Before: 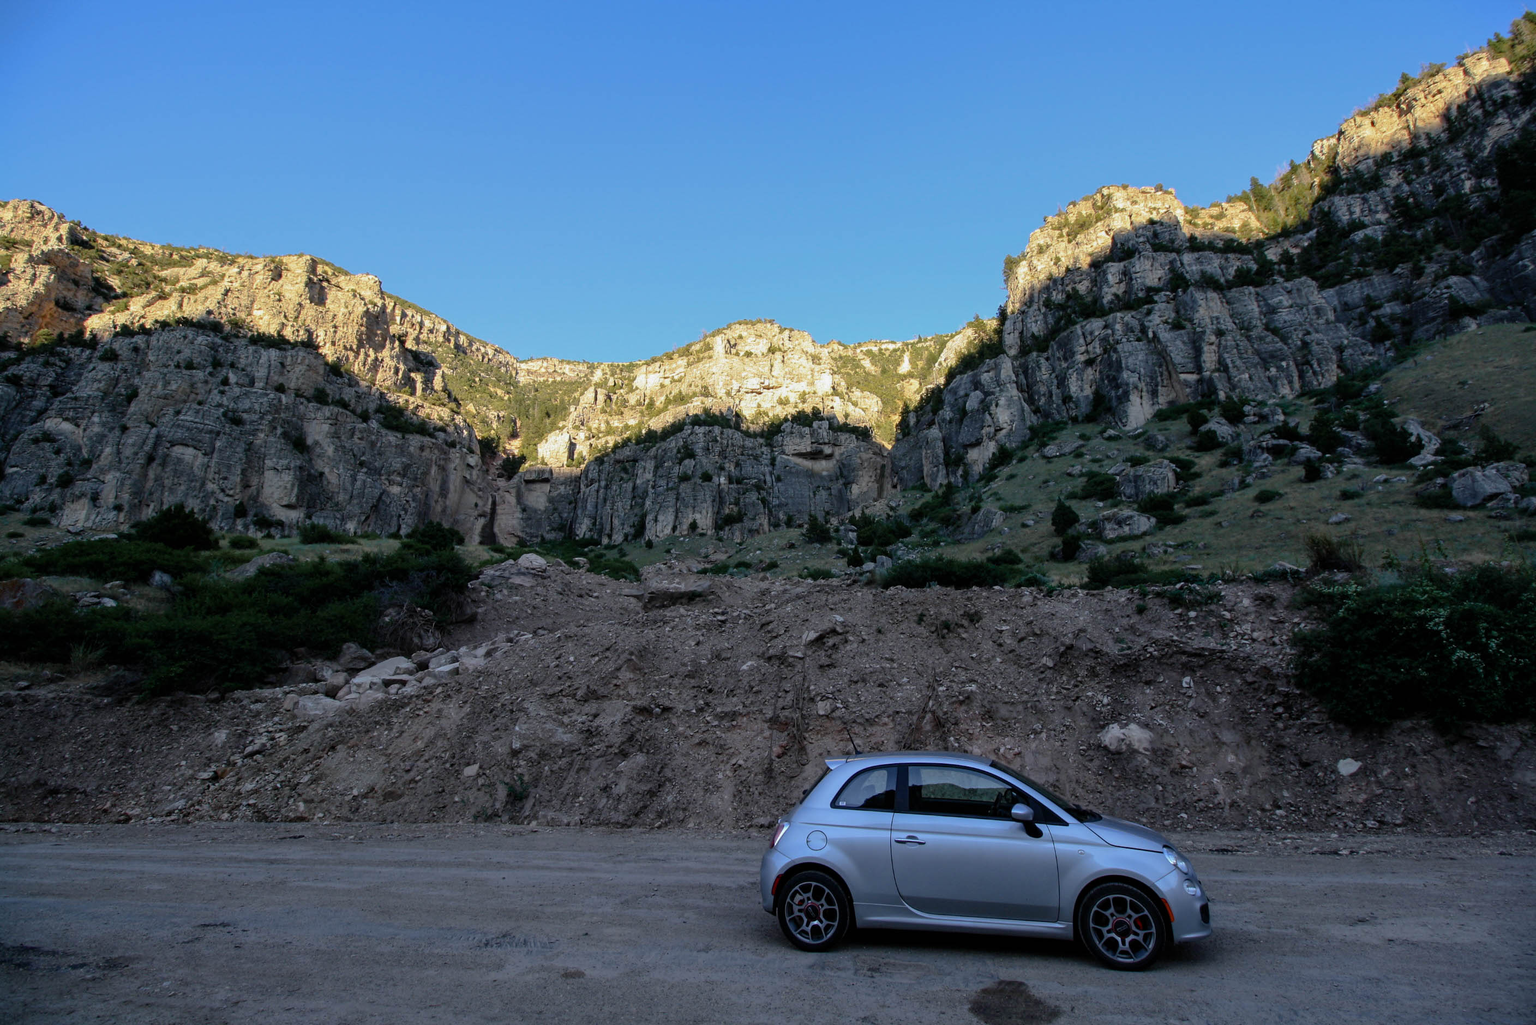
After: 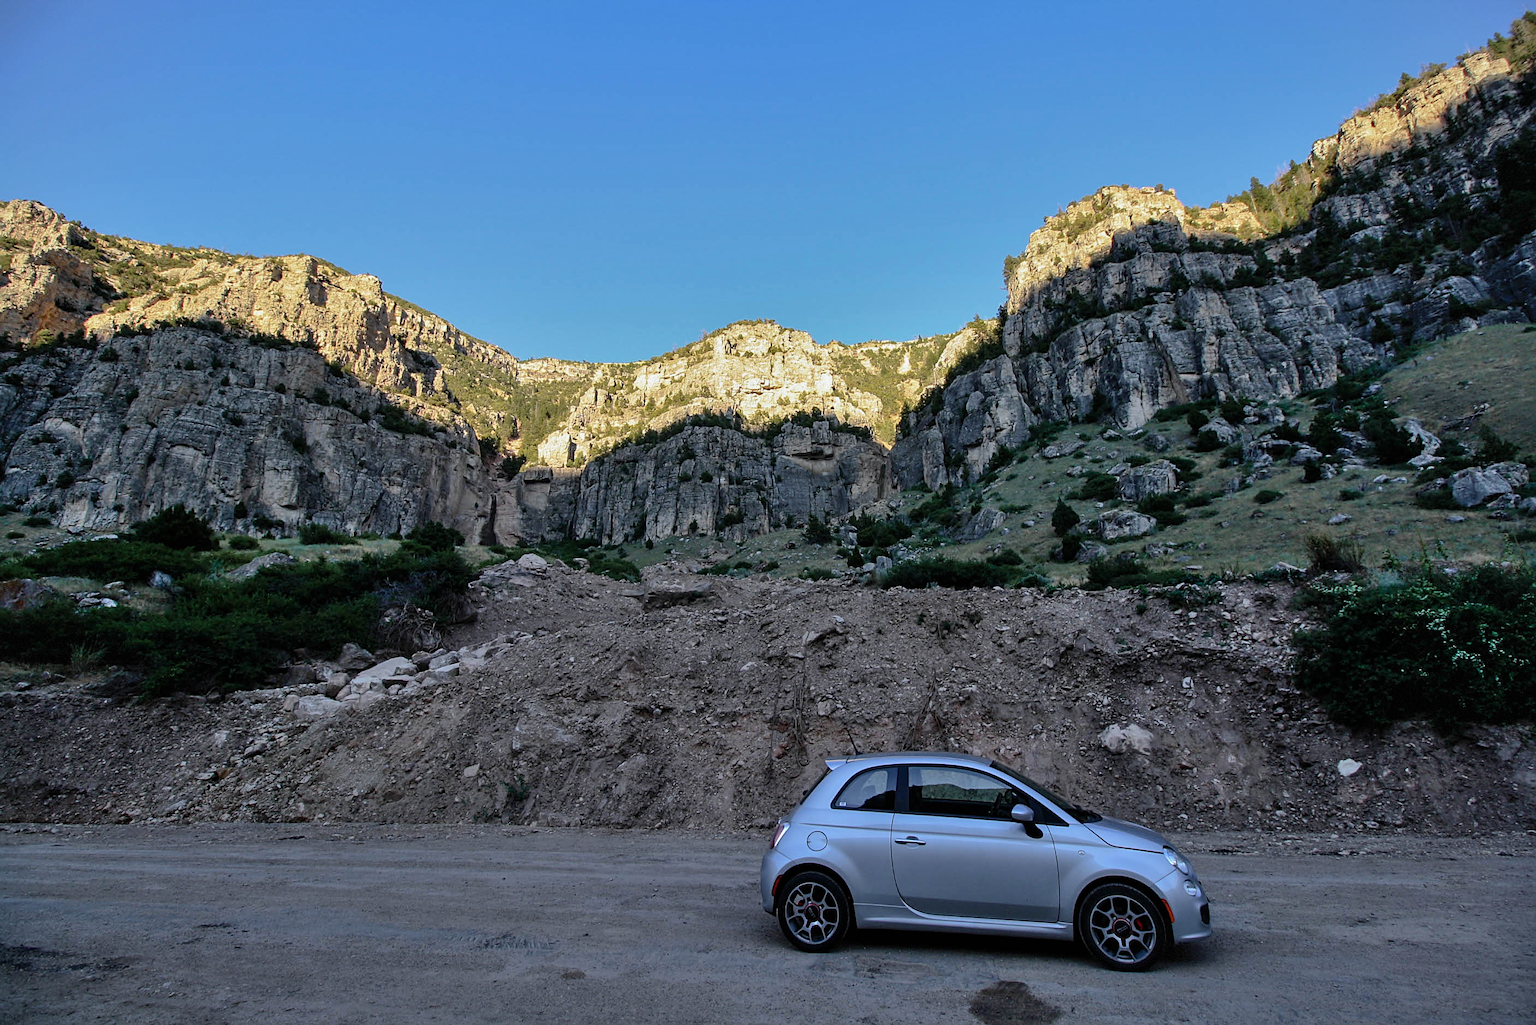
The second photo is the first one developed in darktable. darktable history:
vignetting: fall-off start 85%, fall-off radius 80%, brightness -0.182, saturation -0.3, width/height ratio 1.219, dithering 8-bit output, unbound false
shadows and highlights: low approximation 0.01, soften with gaussian
sharpen: on, module defaults
